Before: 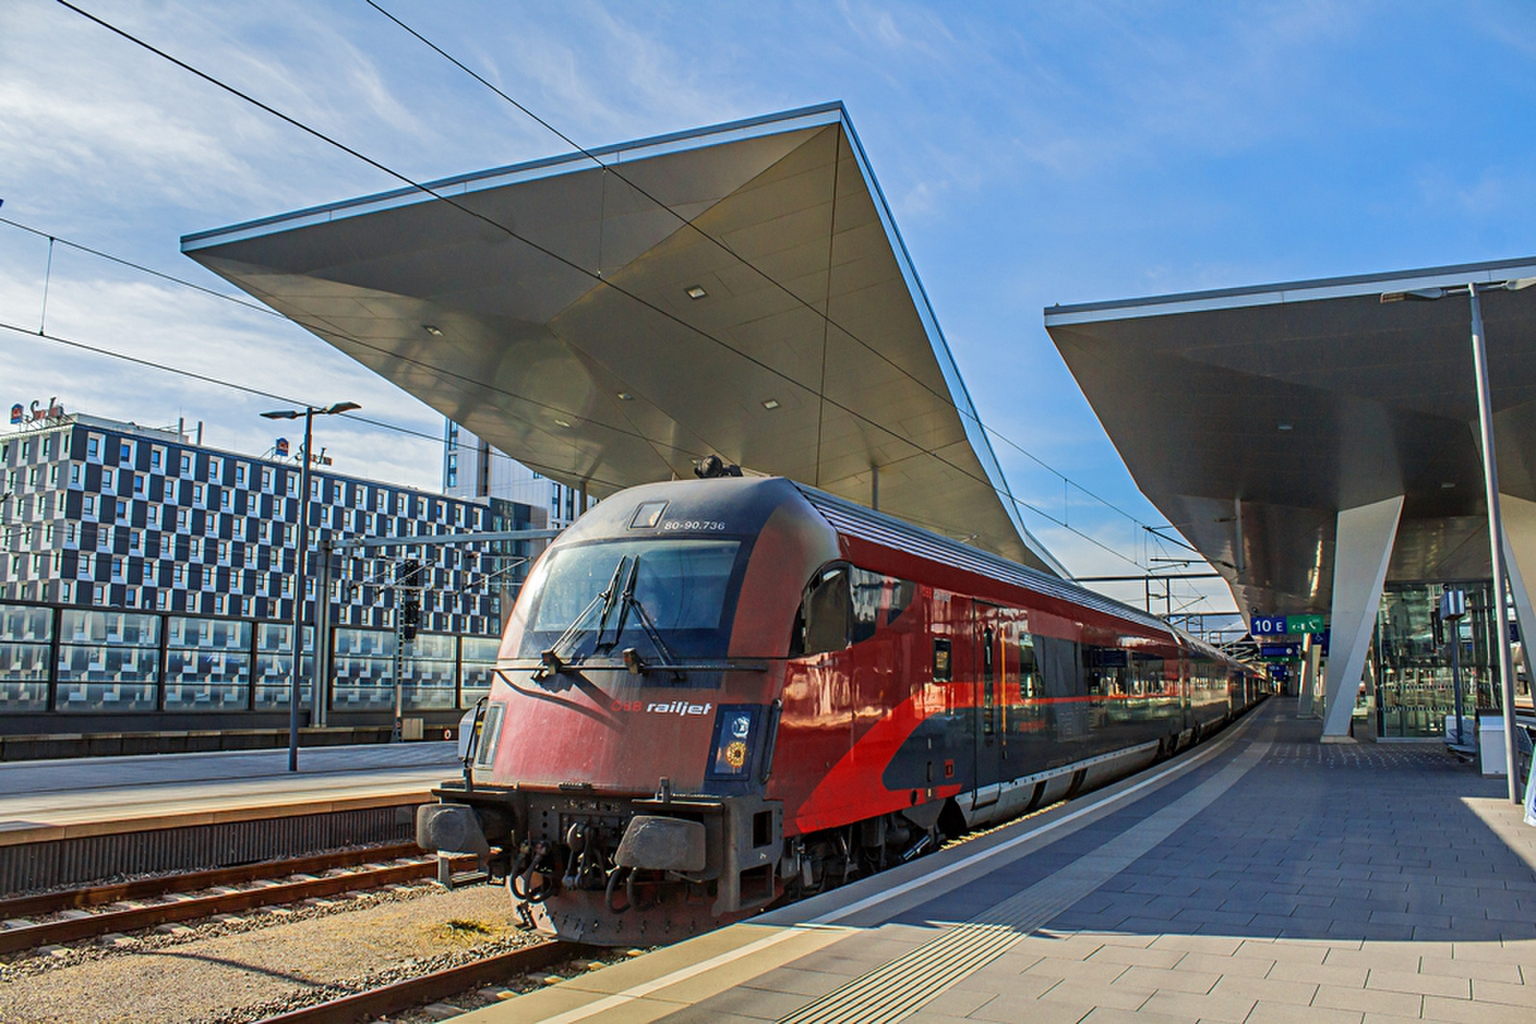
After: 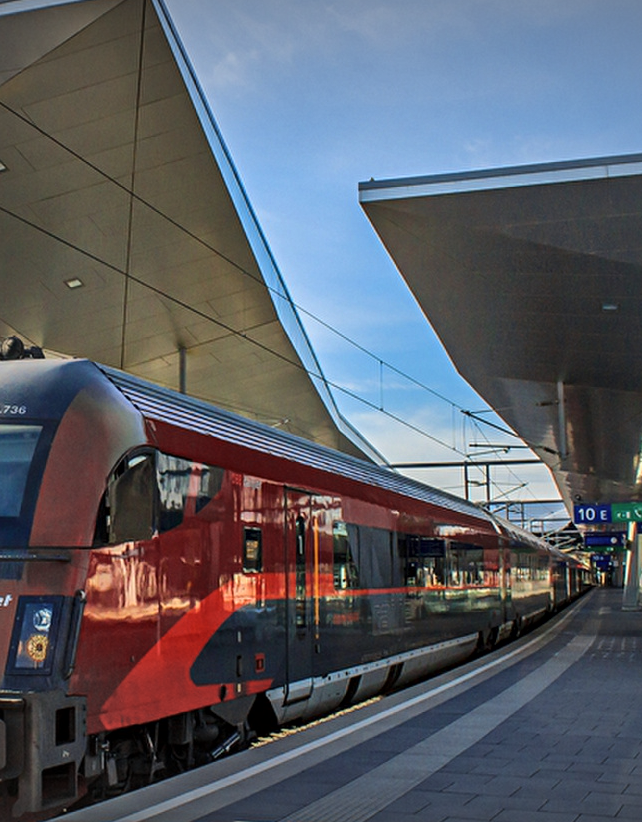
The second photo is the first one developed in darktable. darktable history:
vignetting: fall-off start 99.11%, fall-off radius 100.65%, width/height ratio 1.428
crop: left 45.573%, top 12.934%, right 14.245%, bottom 9.959%
local contrast: mode bilateral grid, contrast 20, coarseness 49, detail 147%, midtone range 0.2
exposure: black level correction -0.004, exposure 0.049 EV, compensate highlight preservation false
